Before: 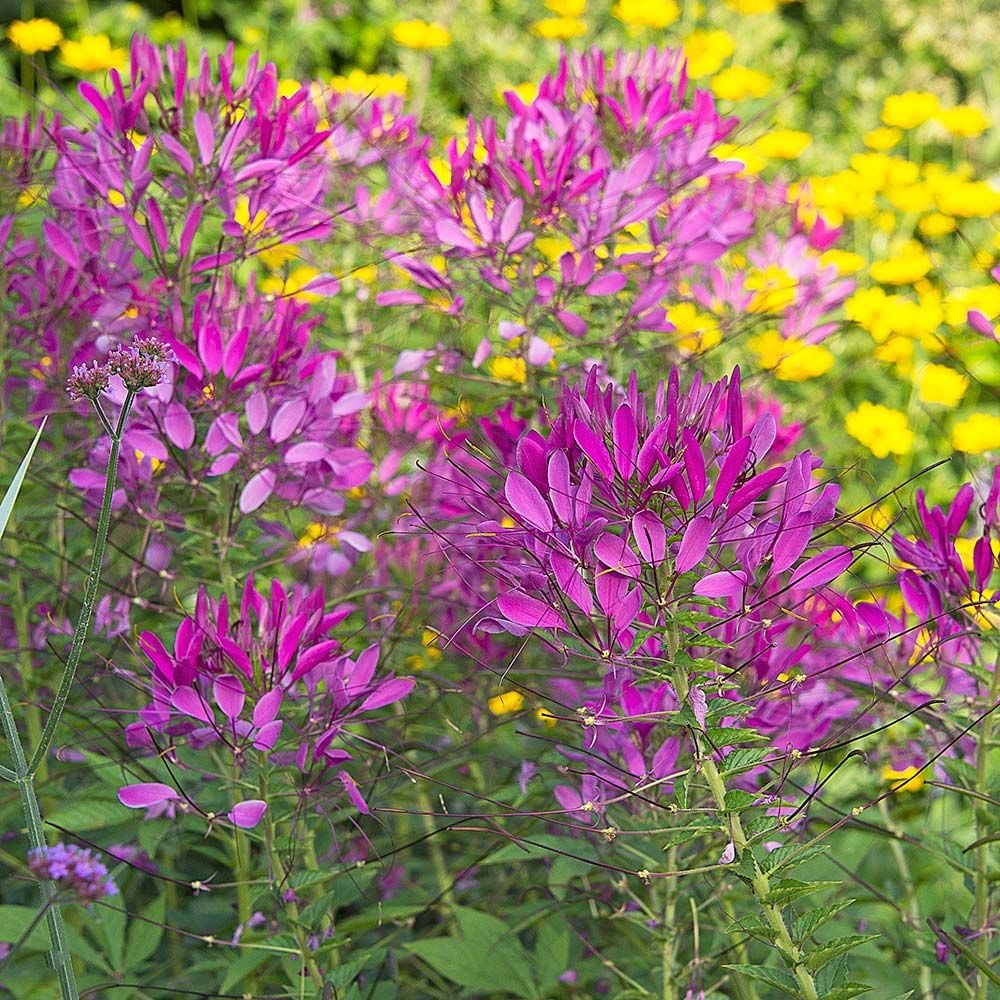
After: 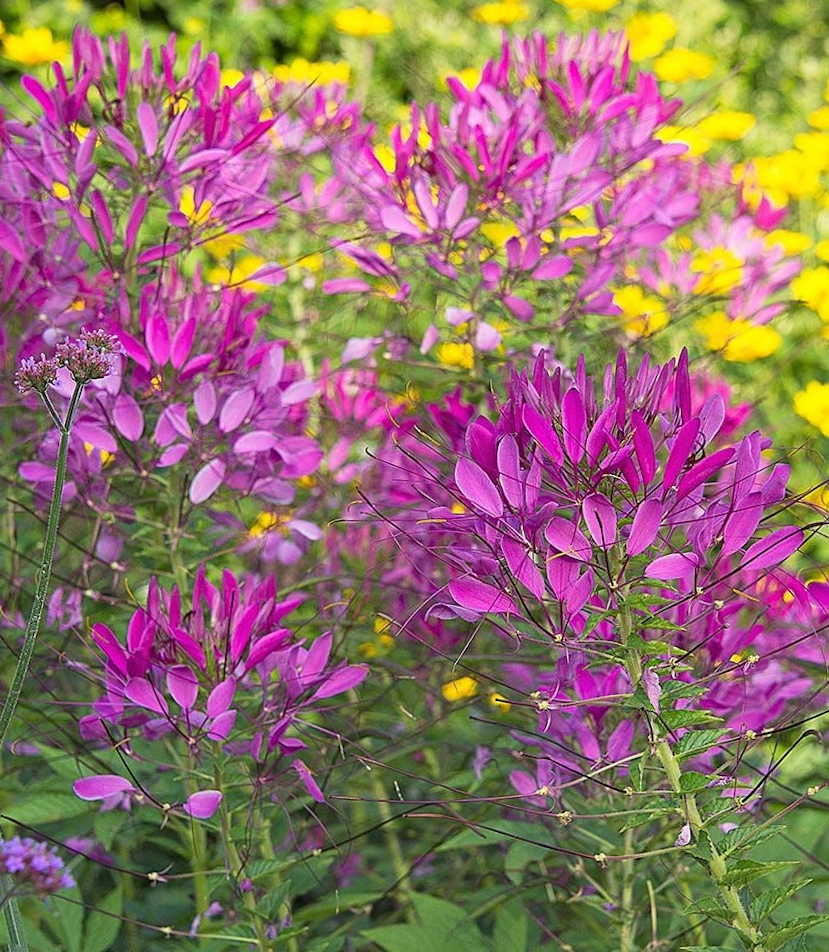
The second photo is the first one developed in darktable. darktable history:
exposure: compensate highlight preservation false
crop and rotate: angle 1°, left 4.281%, top 0.642%, right 11.383%, bottom 2.486%
